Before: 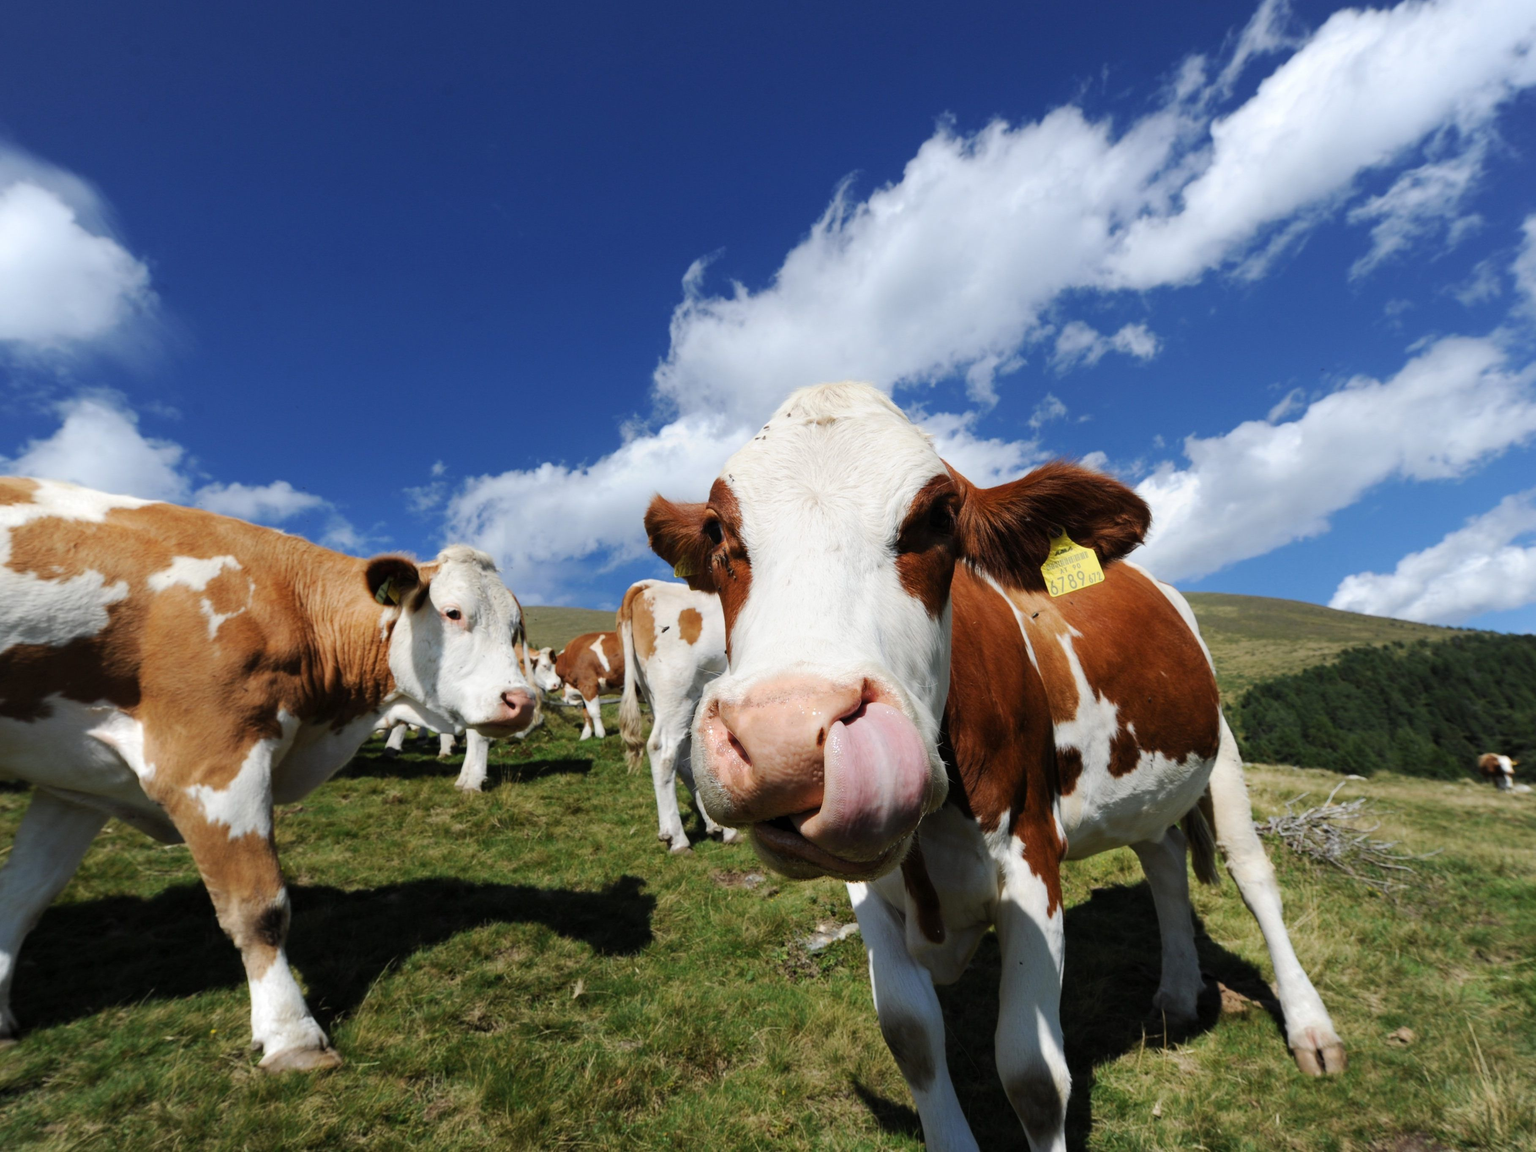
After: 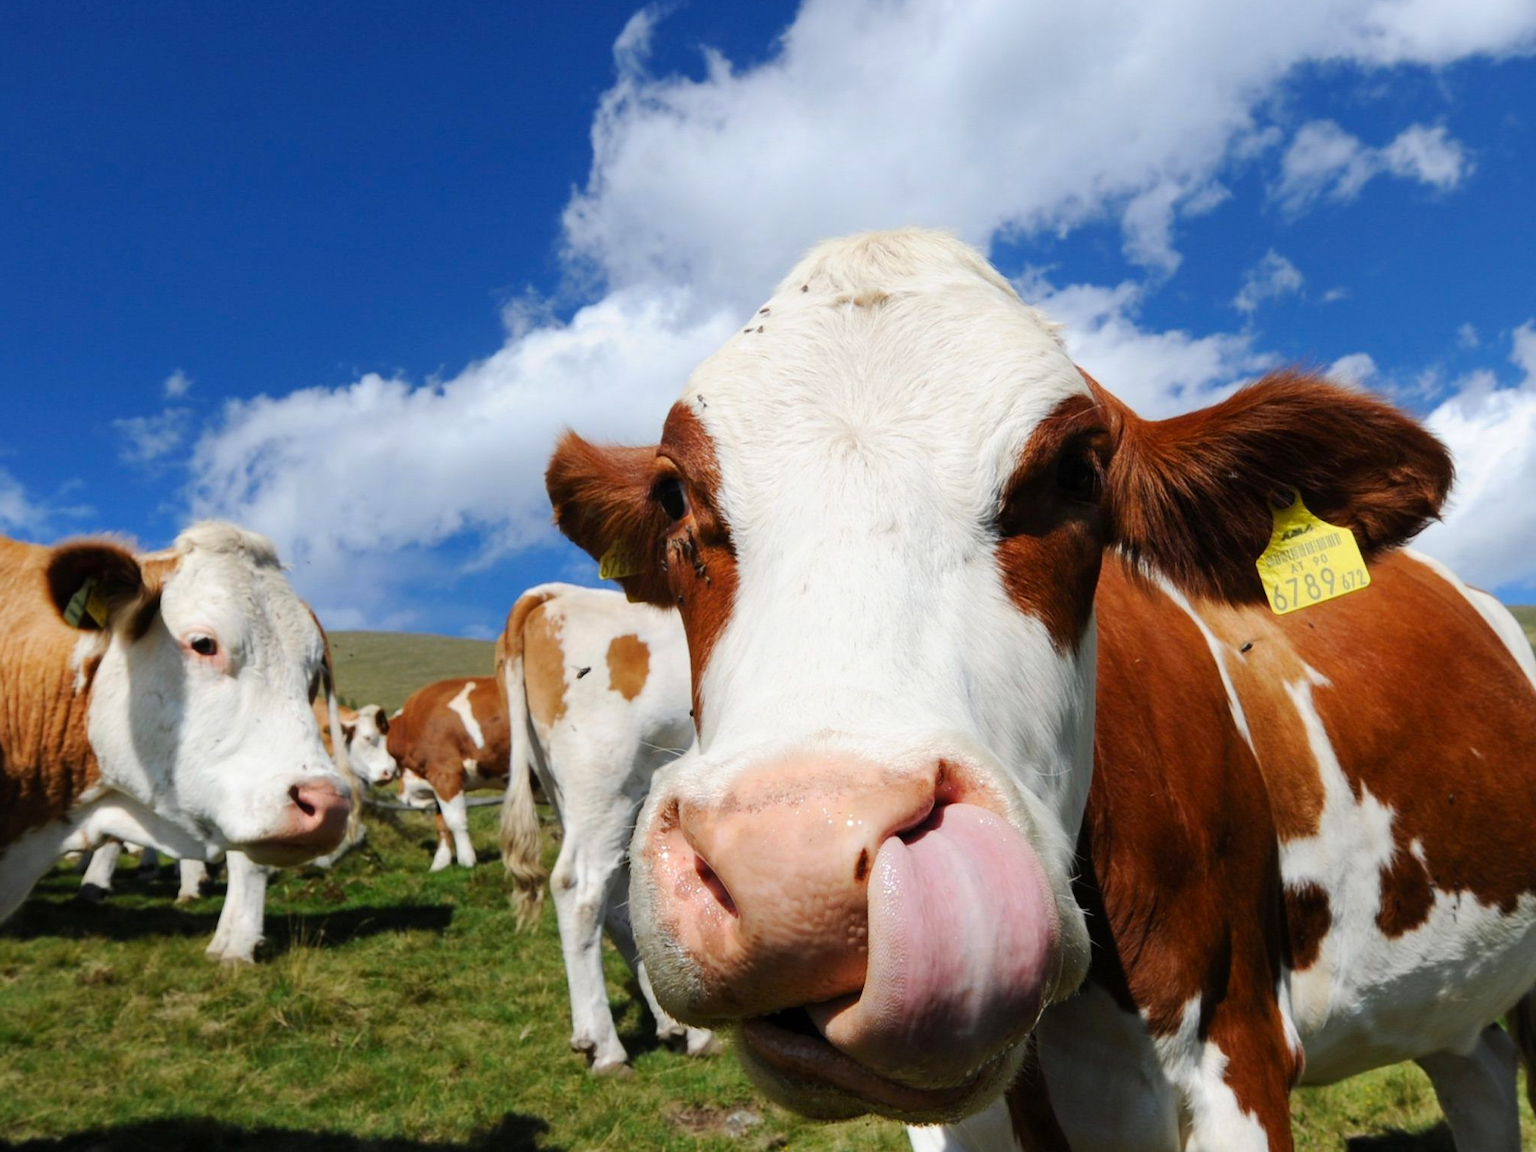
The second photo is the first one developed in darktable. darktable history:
crop and rotate: left 22.13%, top 22.054%, right 22.026%, bottom 22.102%
contrast brightness saturation: contrast 0.04, saturation 0.16
